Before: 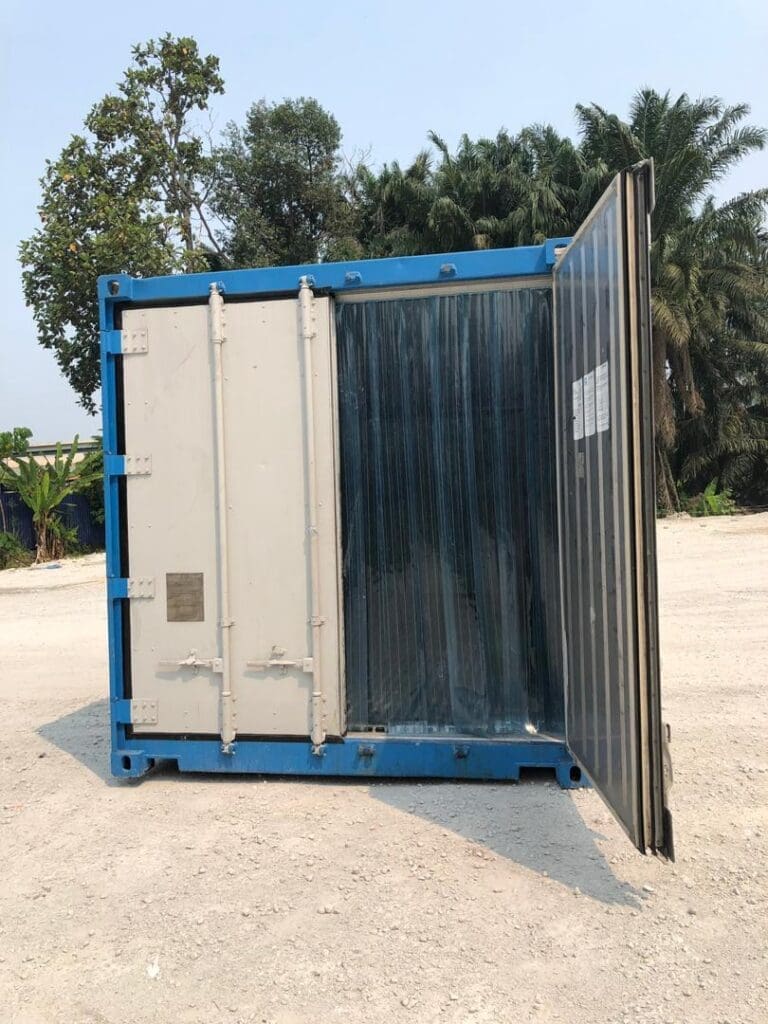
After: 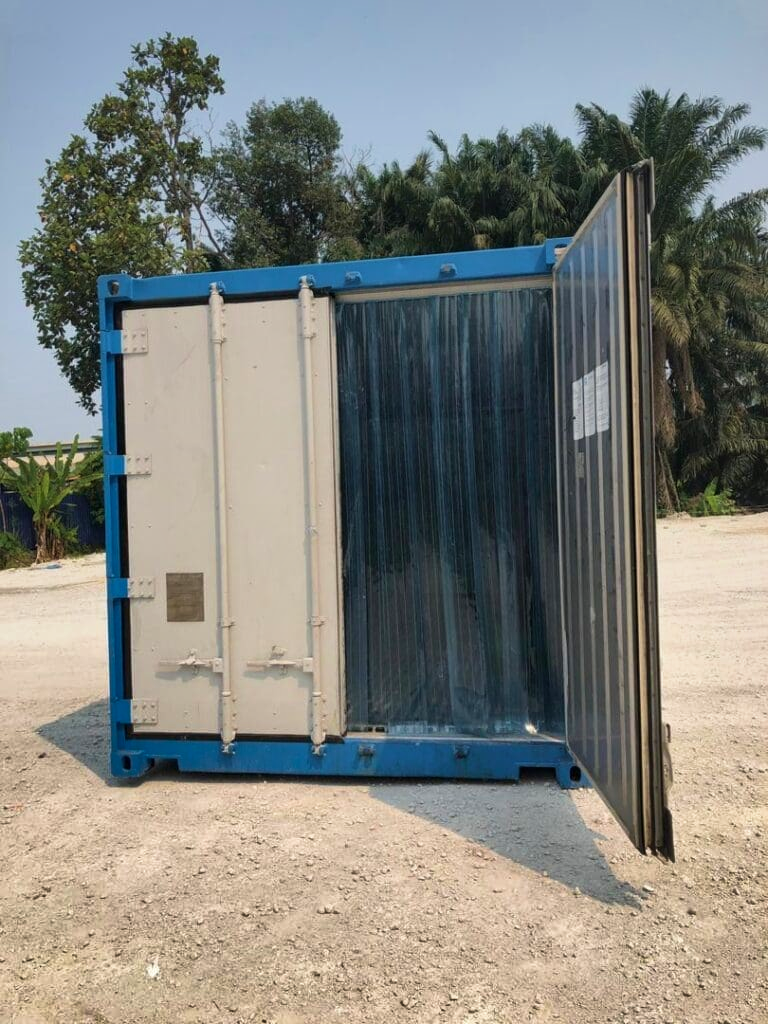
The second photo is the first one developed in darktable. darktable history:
shadows and highlights: radius 108.52, shadows 44.07, highlights -67.8, low approximation 0.01, soften with gaussian
velvia: on, module defaults
graduated density: on, module defaults
